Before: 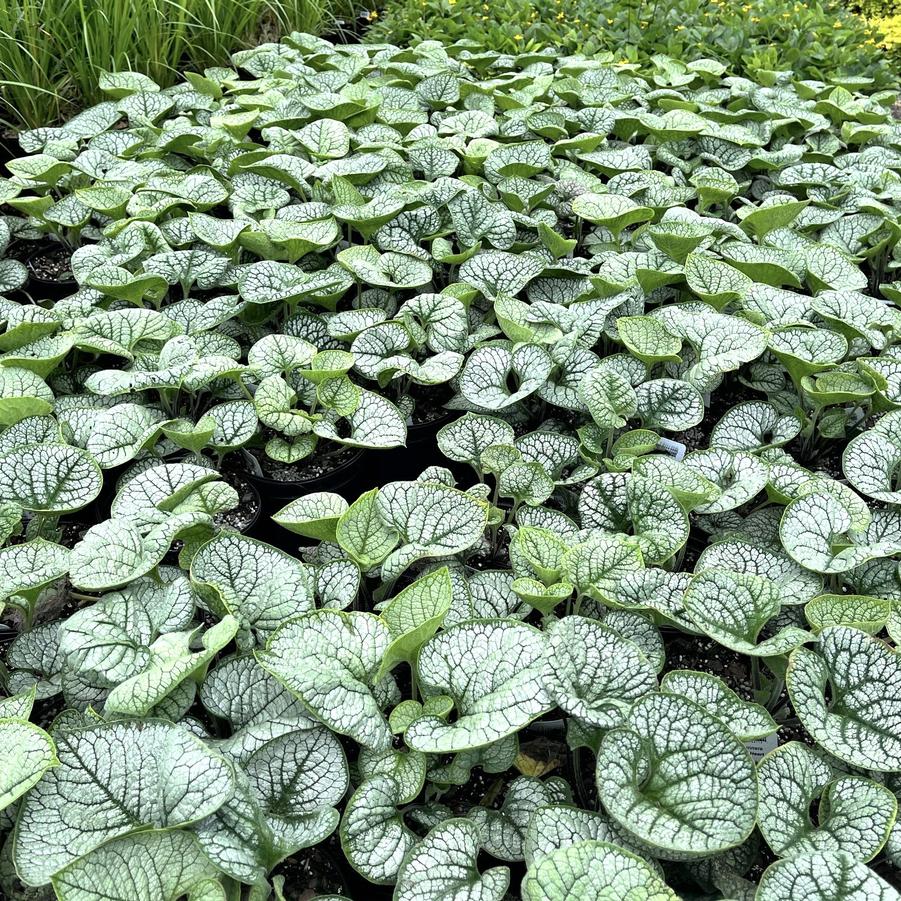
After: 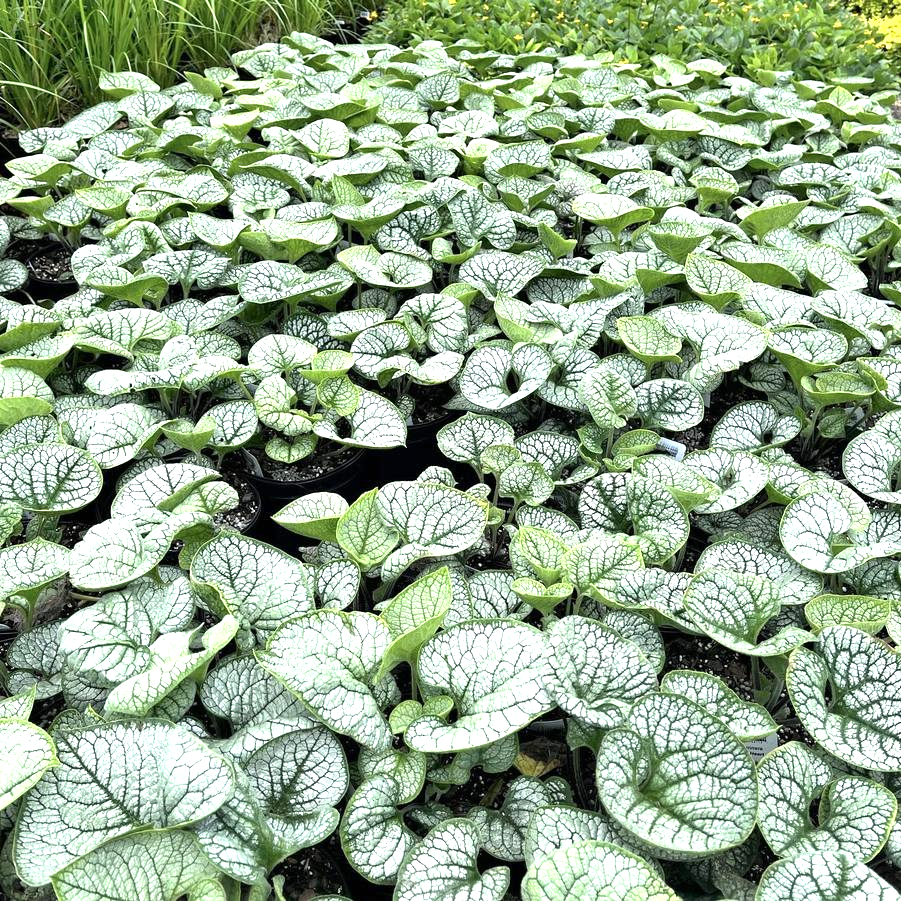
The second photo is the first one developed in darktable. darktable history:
exposure: exposure 0.559 EV, compensate exposure bias true, compensate highlight preservation false
